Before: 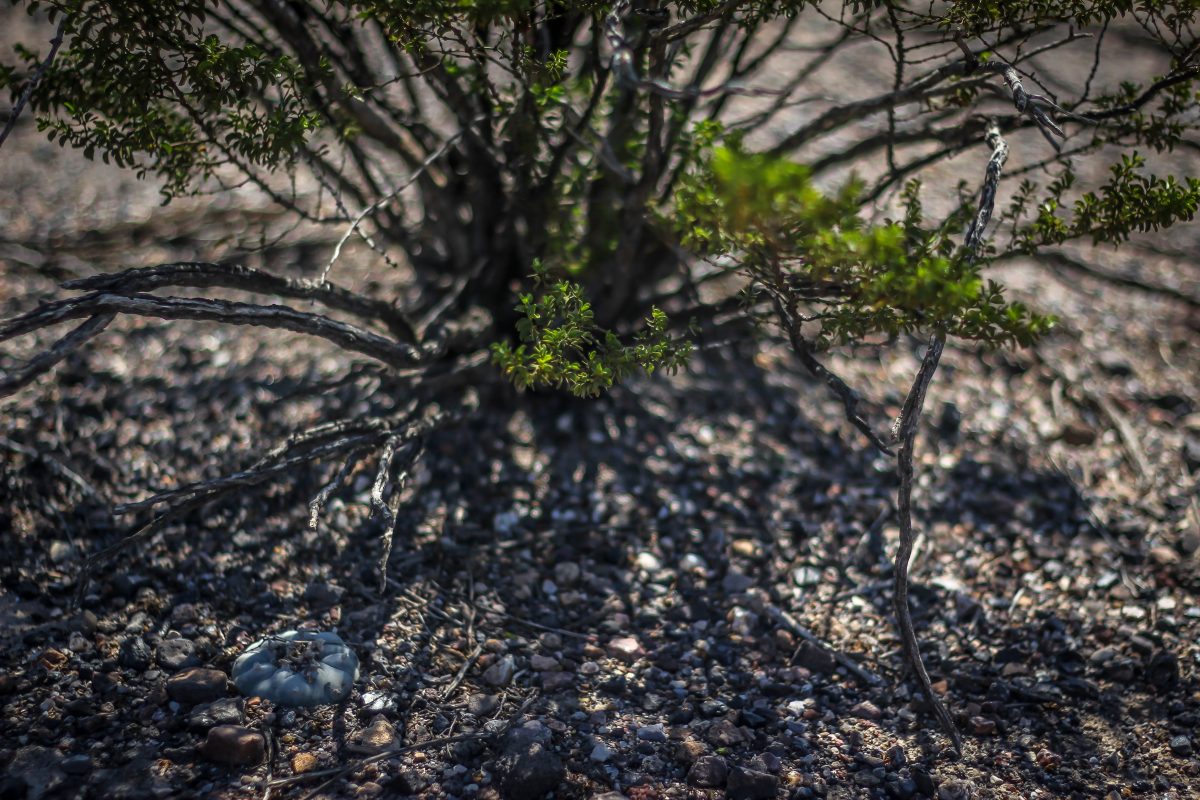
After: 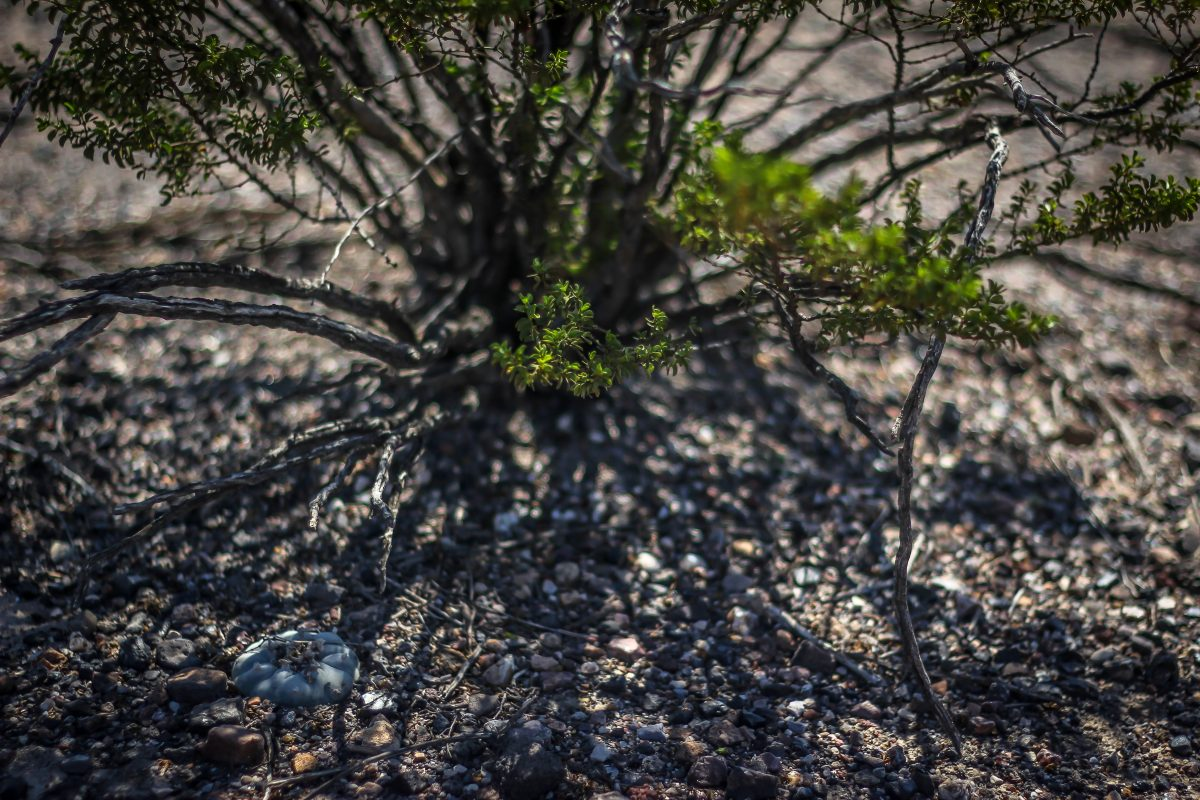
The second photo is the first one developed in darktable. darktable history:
contrast brightness saturation: contrast 0.095, brightness 0.014, saturation 0.017
